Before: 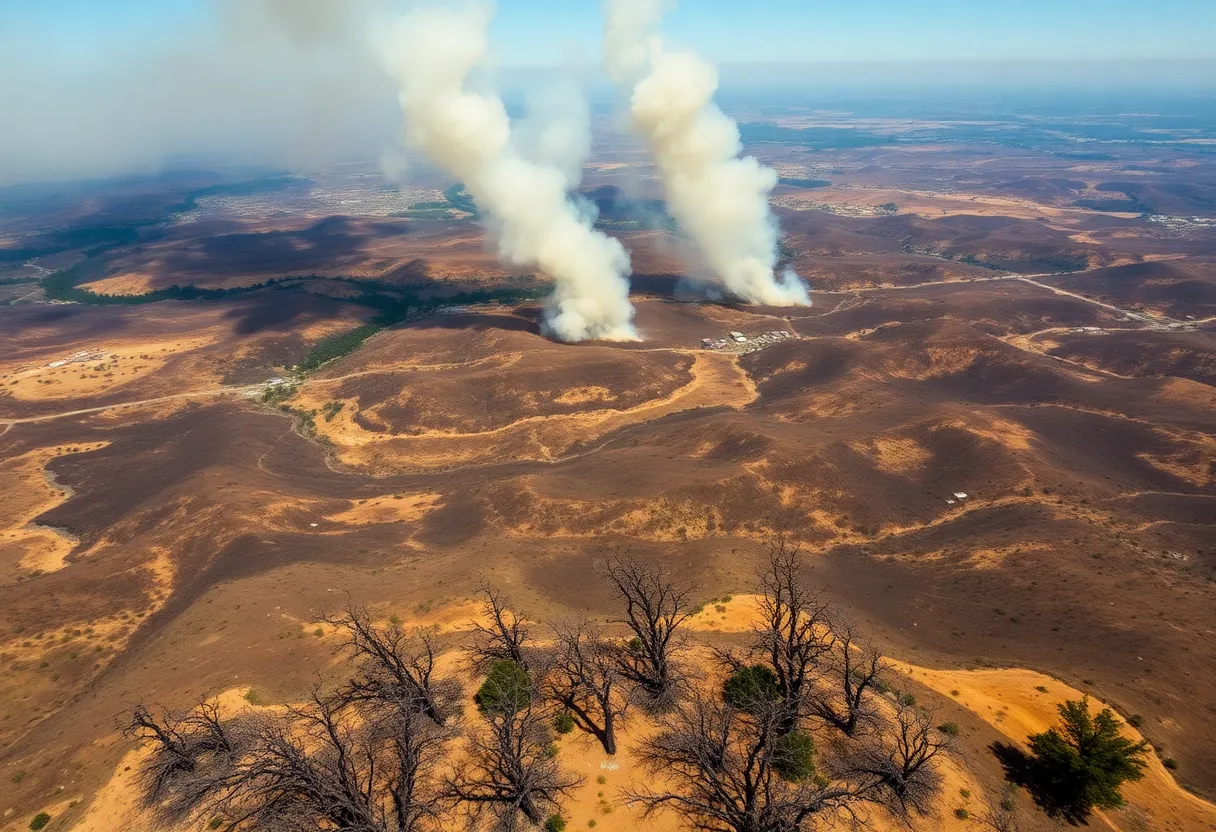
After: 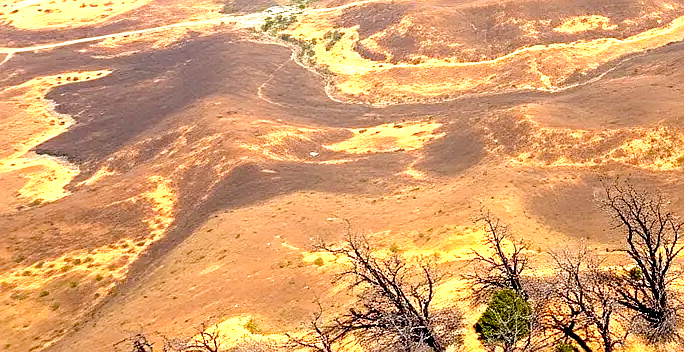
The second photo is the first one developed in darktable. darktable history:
exposure: black level correction 0.015, exposure 1.795 EV, compensate exposure bias true, compensate highlight preservation false
crop: top 44.694%, right 43.698%, bottom 12.96%
sharpen: on, module defaults
color zones: curves: ch0 [(0.068, 0.464) (0.25, 0.5) (0.48, 0.508) (0.75, 0.536) (0.886, 0.476) (0.967, 0.456)]; ch1 [(0.066, 0.456) (0.25, 0.5) (0.616, 0.508) (0.746, 0.56) (0.934, 0.444)]
